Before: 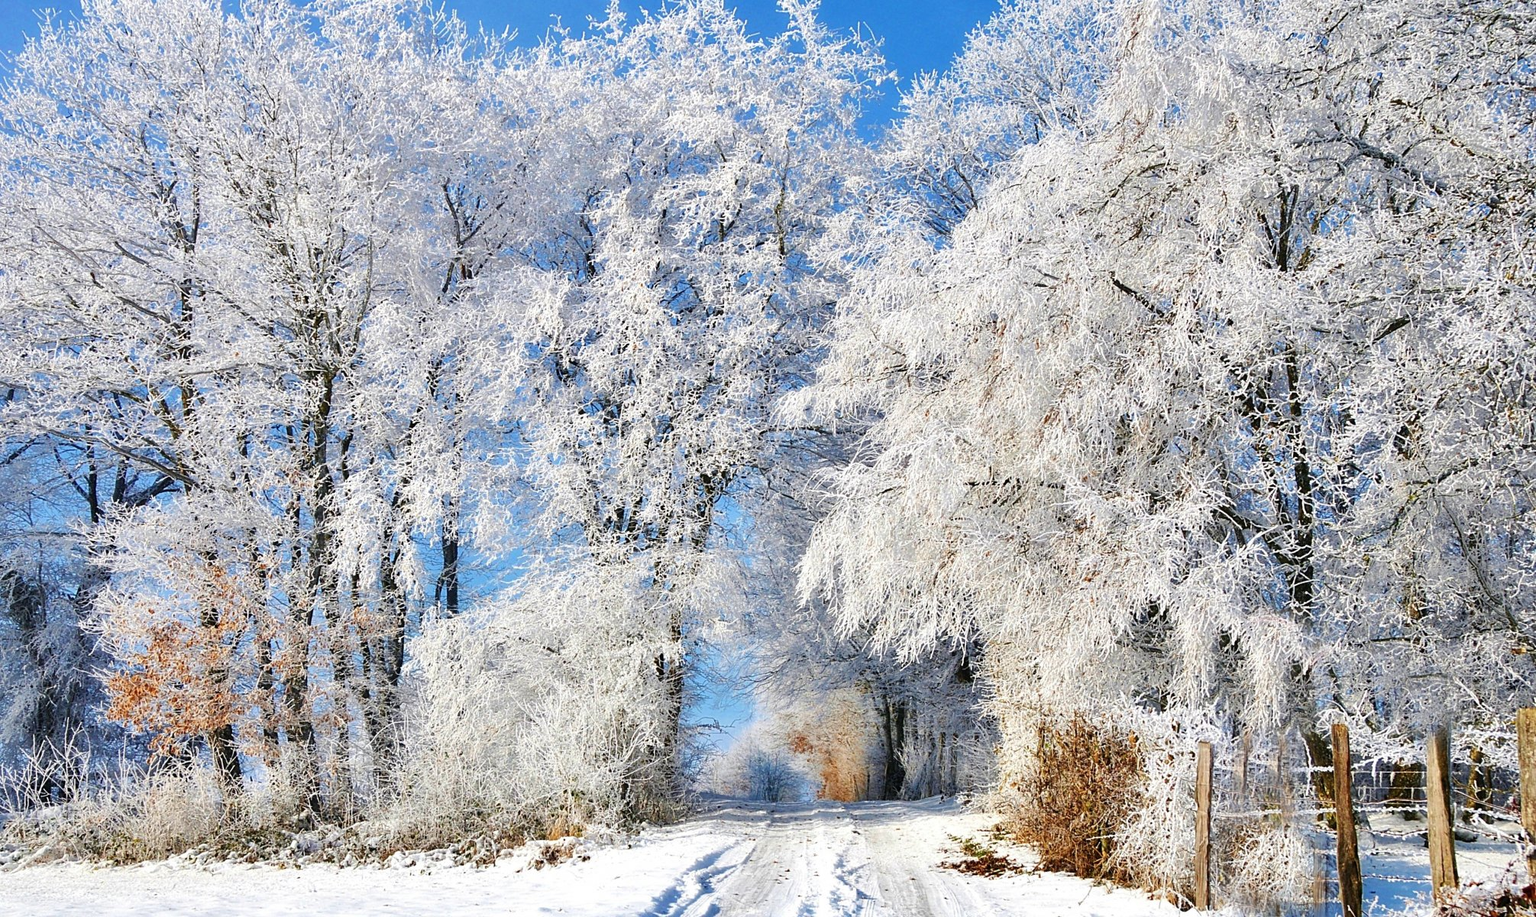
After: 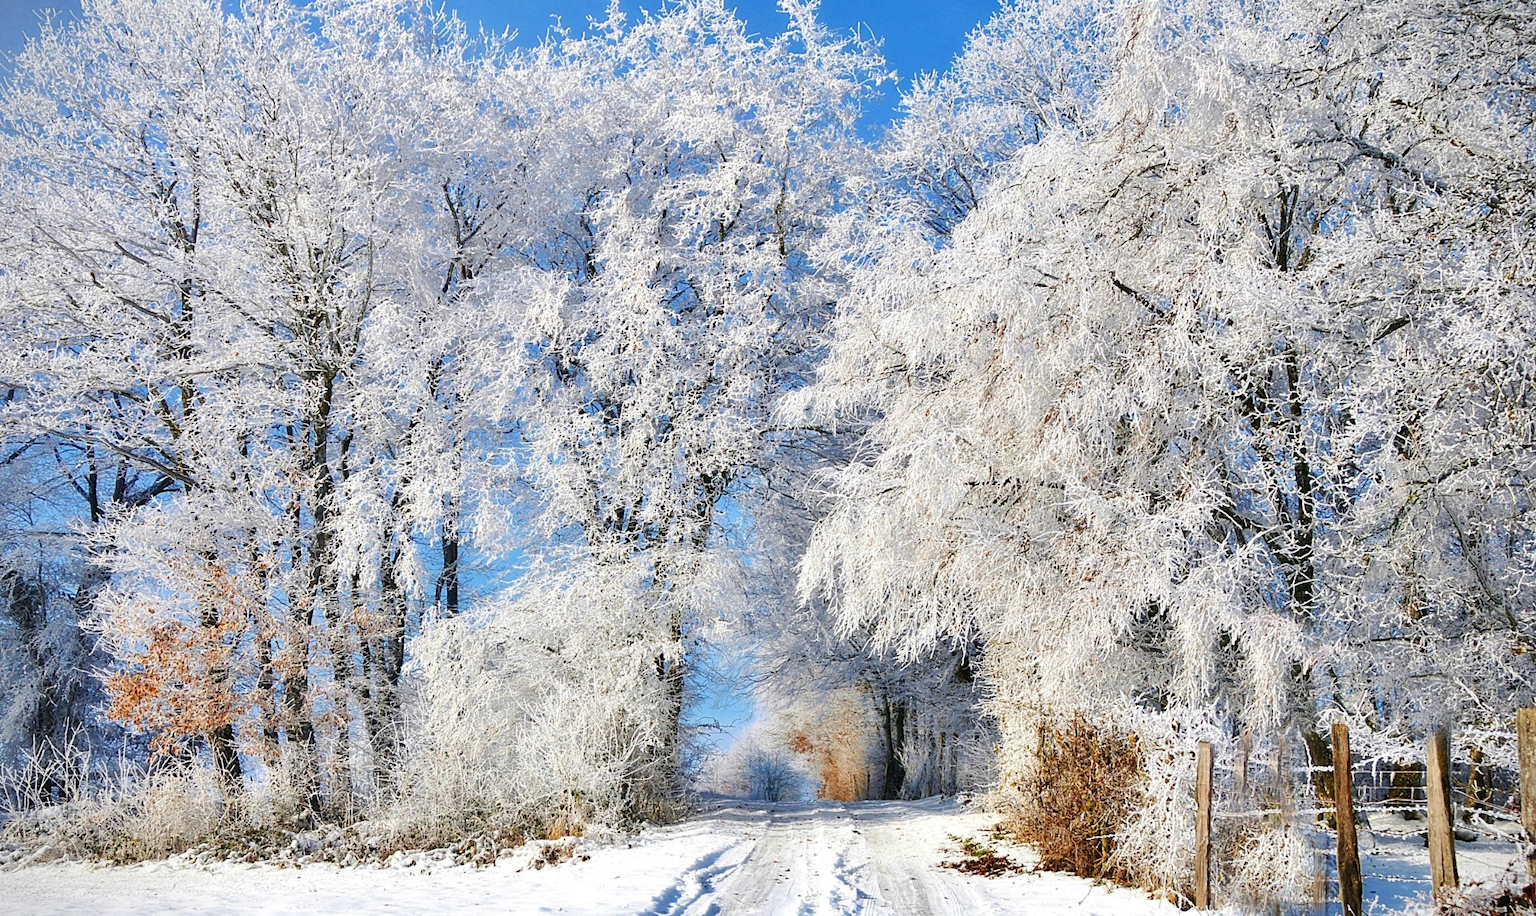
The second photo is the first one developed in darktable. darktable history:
vignetting: fall-off start 97.16%, width/height ratio 1.181
